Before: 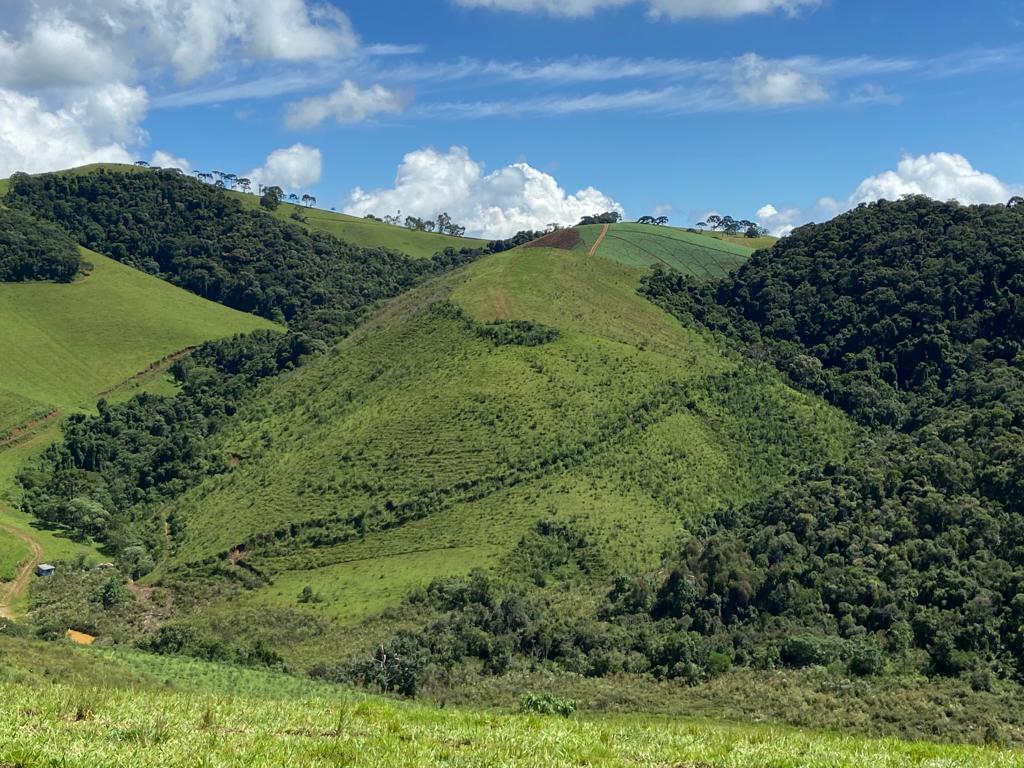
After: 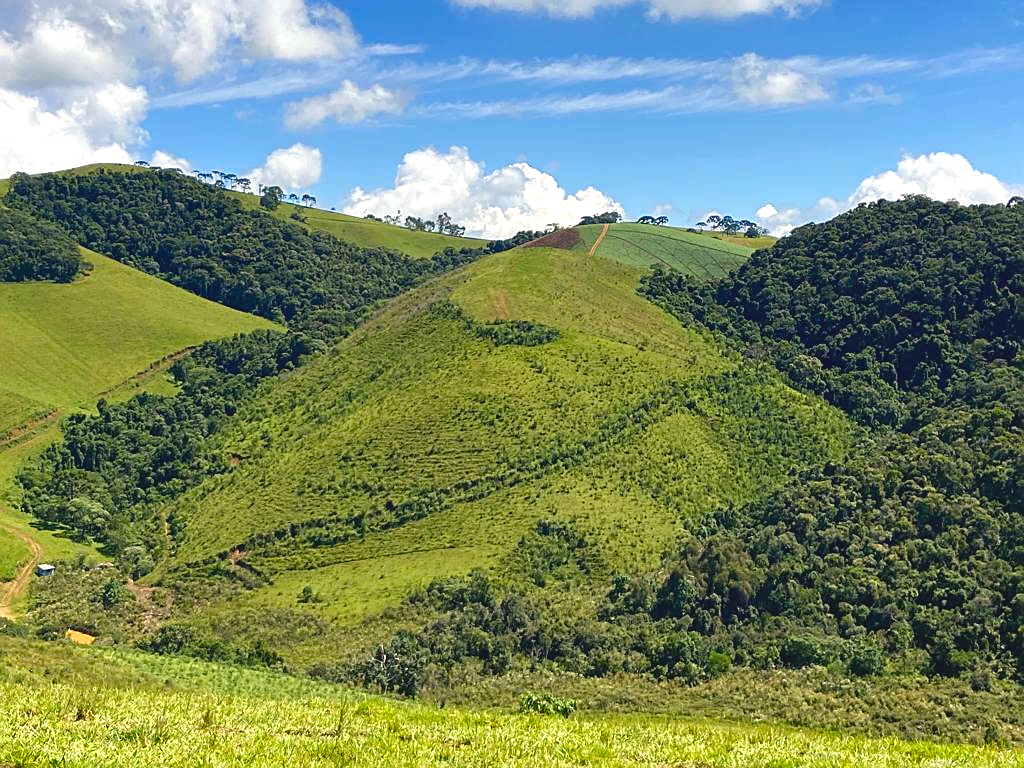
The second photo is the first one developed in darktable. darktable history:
color balance rgb: shadows lift › chroma 2%, shadows lift › hue 247.2°, power › chroma 0.3%, power › hue 25.2°, highlights gain › chroma 3%, highlights gain › hue 60°, global offset › luminance 0.75%, perceptual saturation grading › global saturation 20%, perceptual saturation grading › highlights -20%, perceptual saturation grading › shadows 30%, global vibrance 20%
sharpen: on, module defaults
exposure: black level correction 0, exposure 0.5 EV, compensate highlight preservation false
